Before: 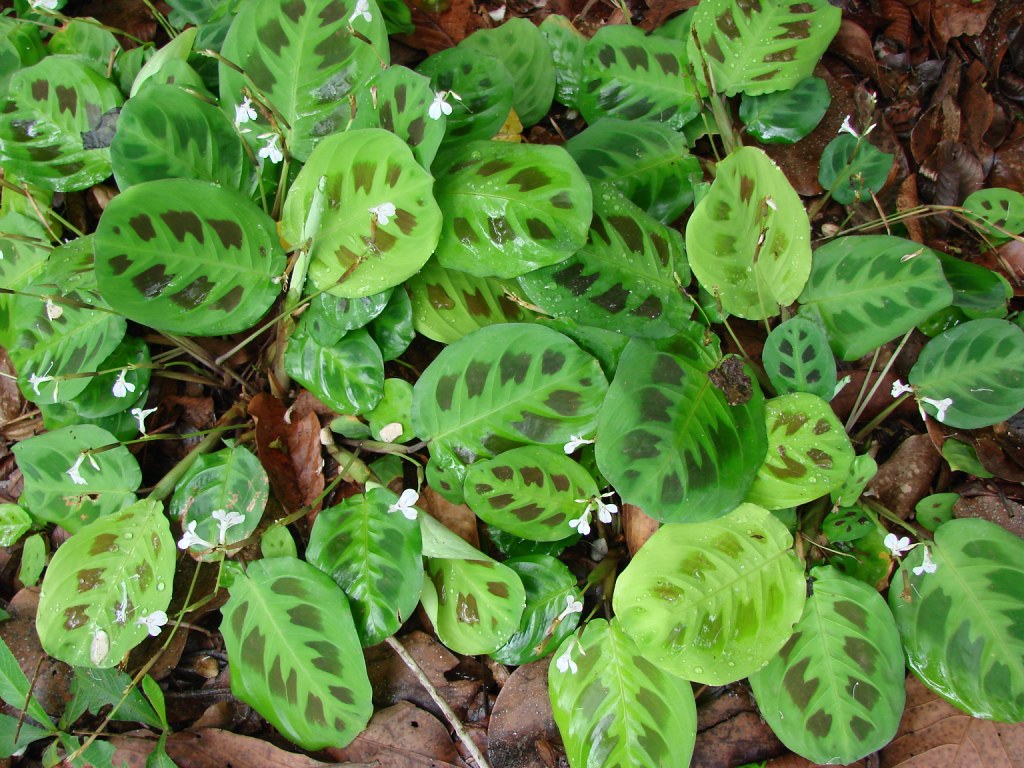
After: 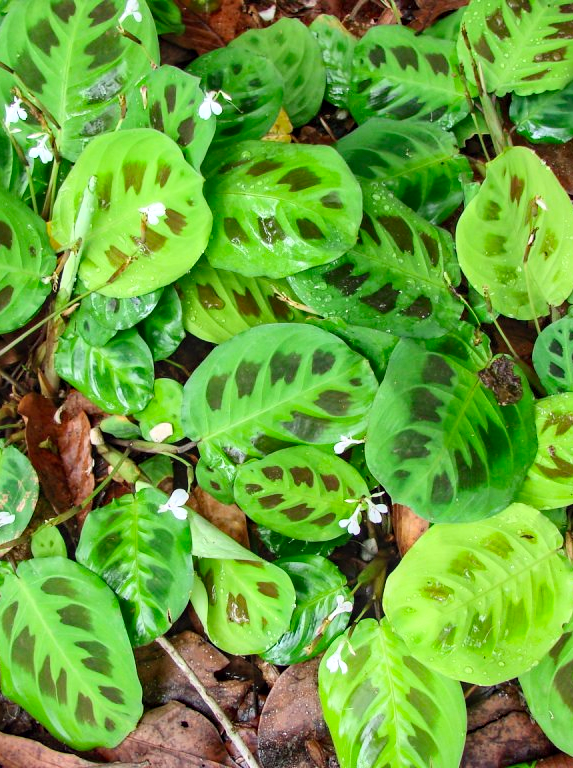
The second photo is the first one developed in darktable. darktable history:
contrast brightness saturation: contrast 0.201, brightness 0.169, saturation 0.226
crop and rotate: left 22.47%, right 21.523%
haze removal: compatibility mode true, adaptive false
local contrast: on, module defaults
